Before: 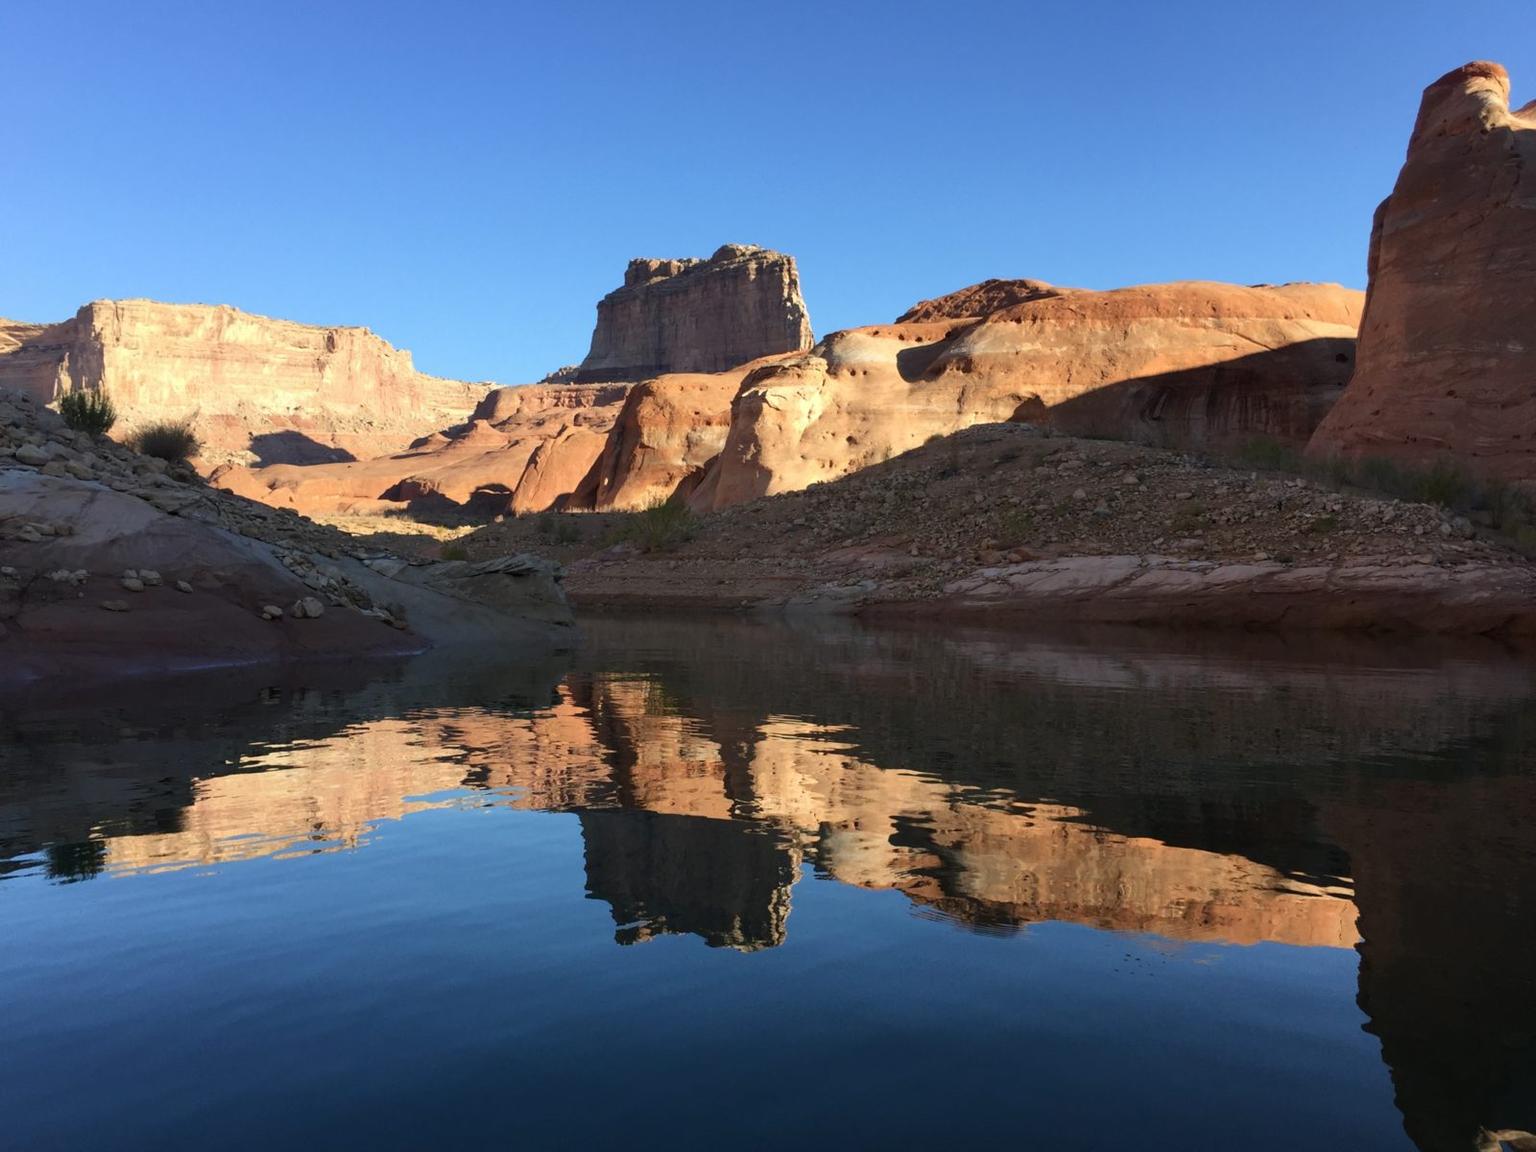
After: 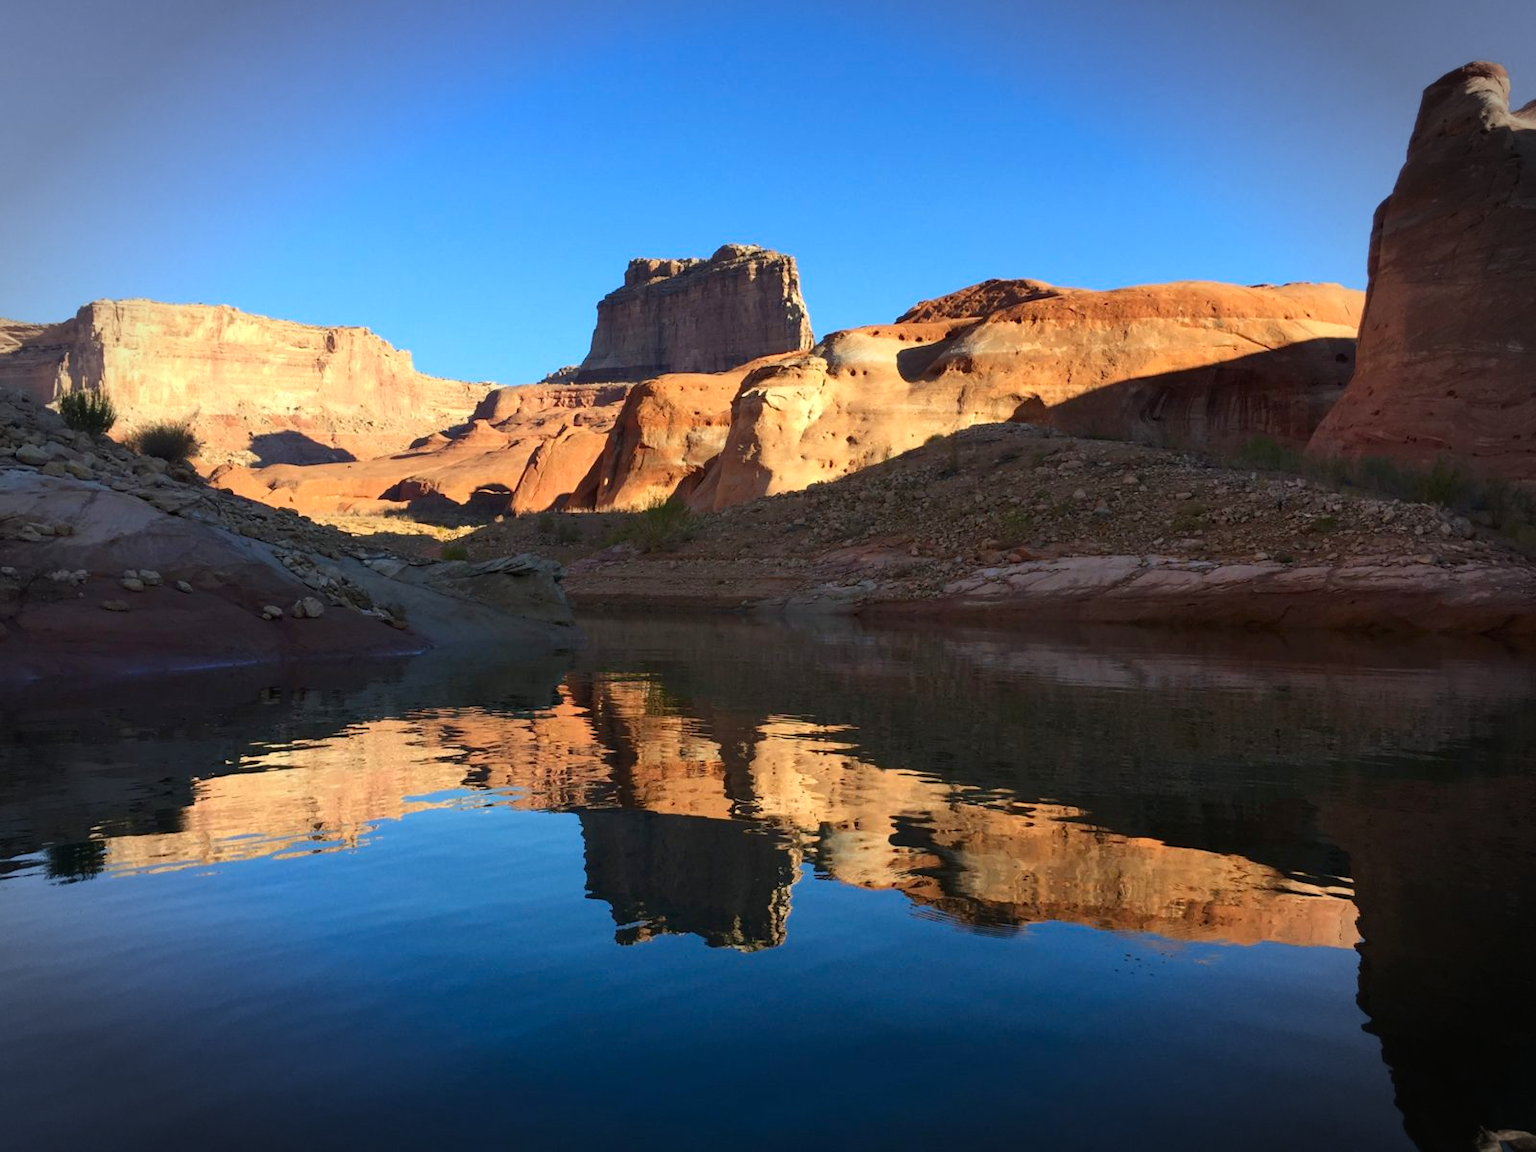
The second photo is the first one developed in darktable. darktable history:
contrast brightness saturation: contrast 0.094, saturation 0.275
vignetting: fall-off start 90.32%, fall-off radius 39.05%, width/height ratio 1.212, shape 1.29
